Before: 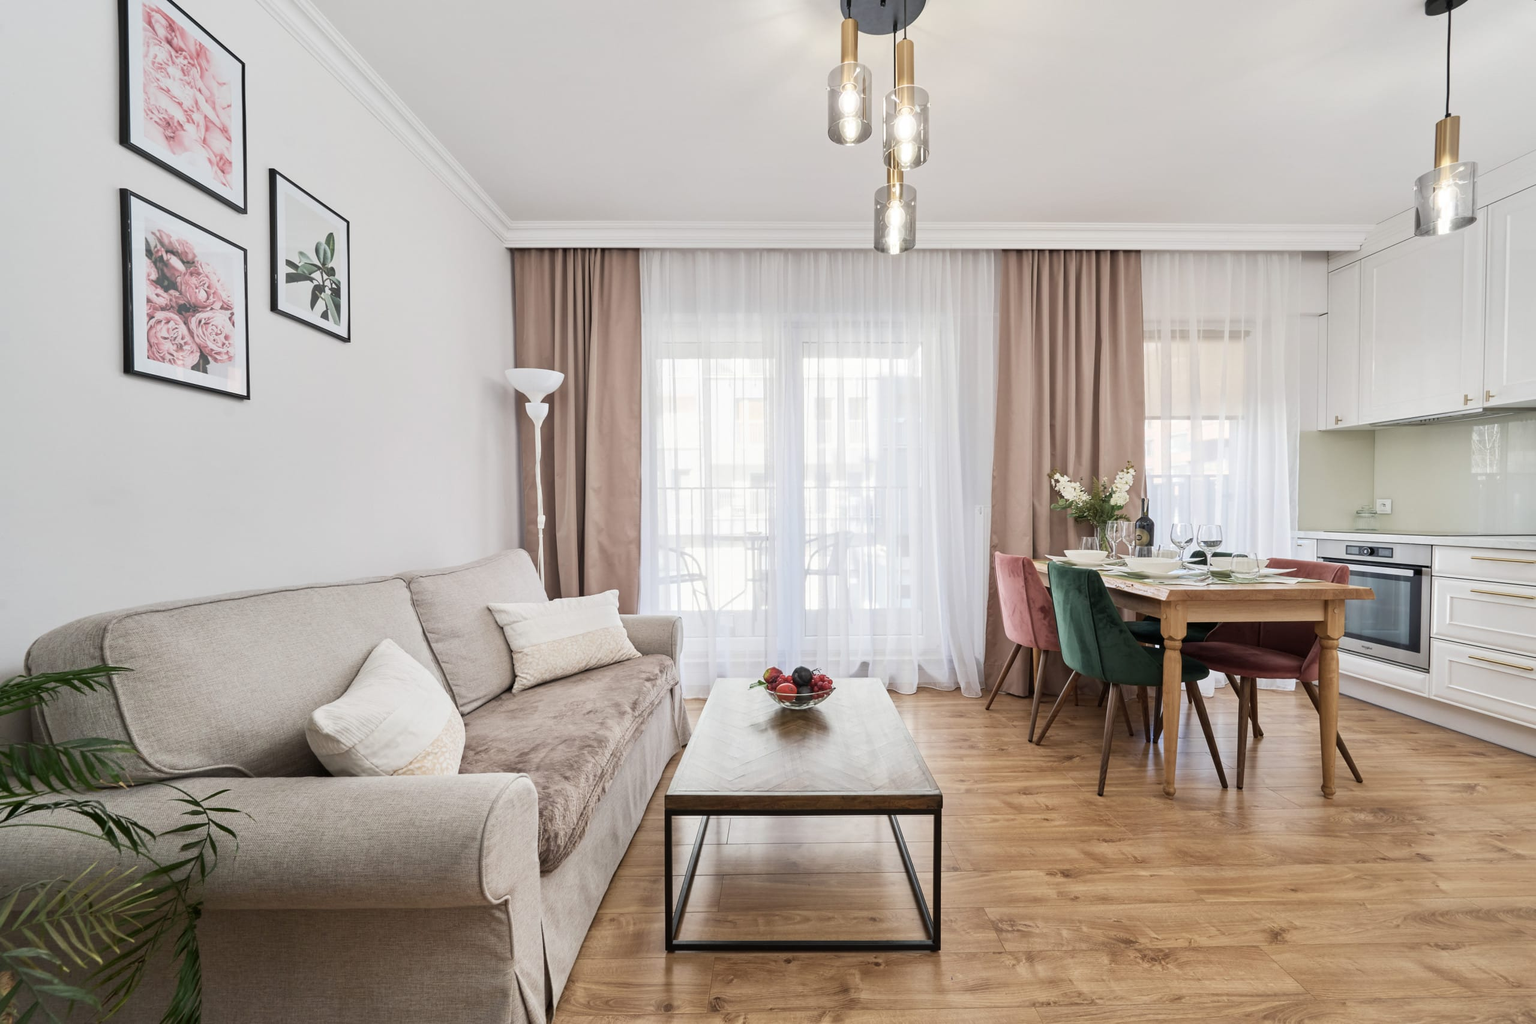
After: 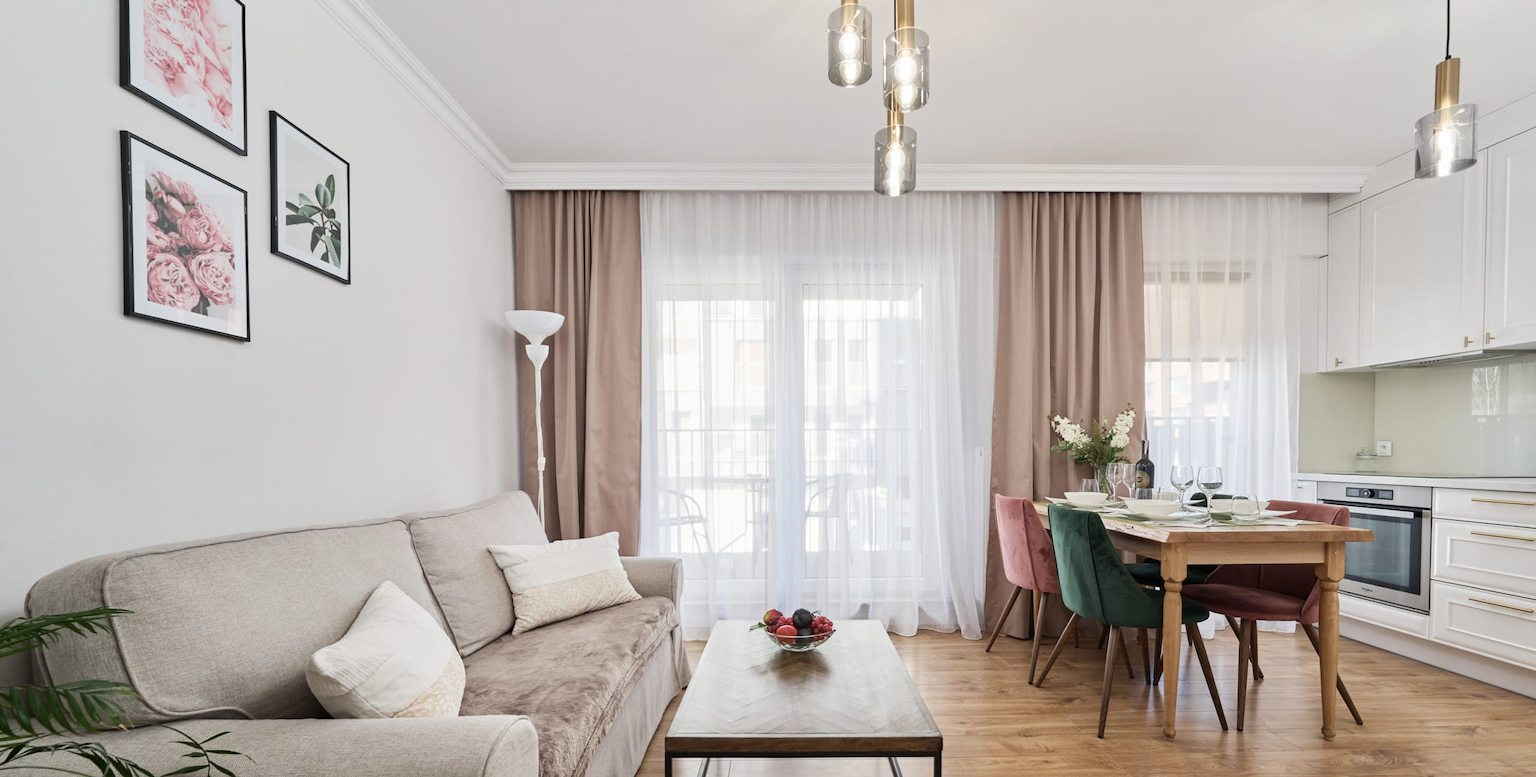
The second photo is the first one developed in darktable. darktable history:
levels: mode automatic, levels [0.062, 0.494, 0.925]
crop: top 5.701%, bottom 18.201%
color correction: highlights b* -0.021
